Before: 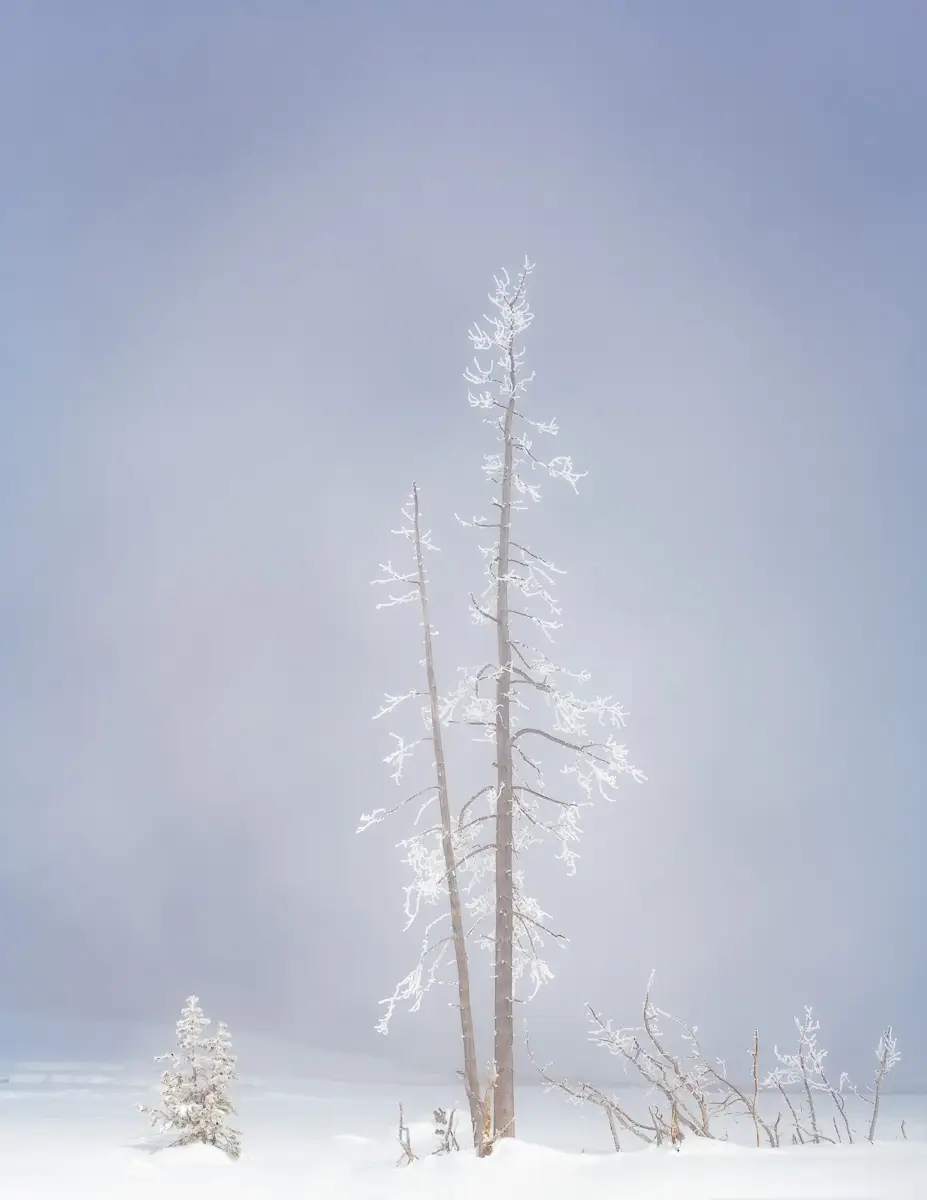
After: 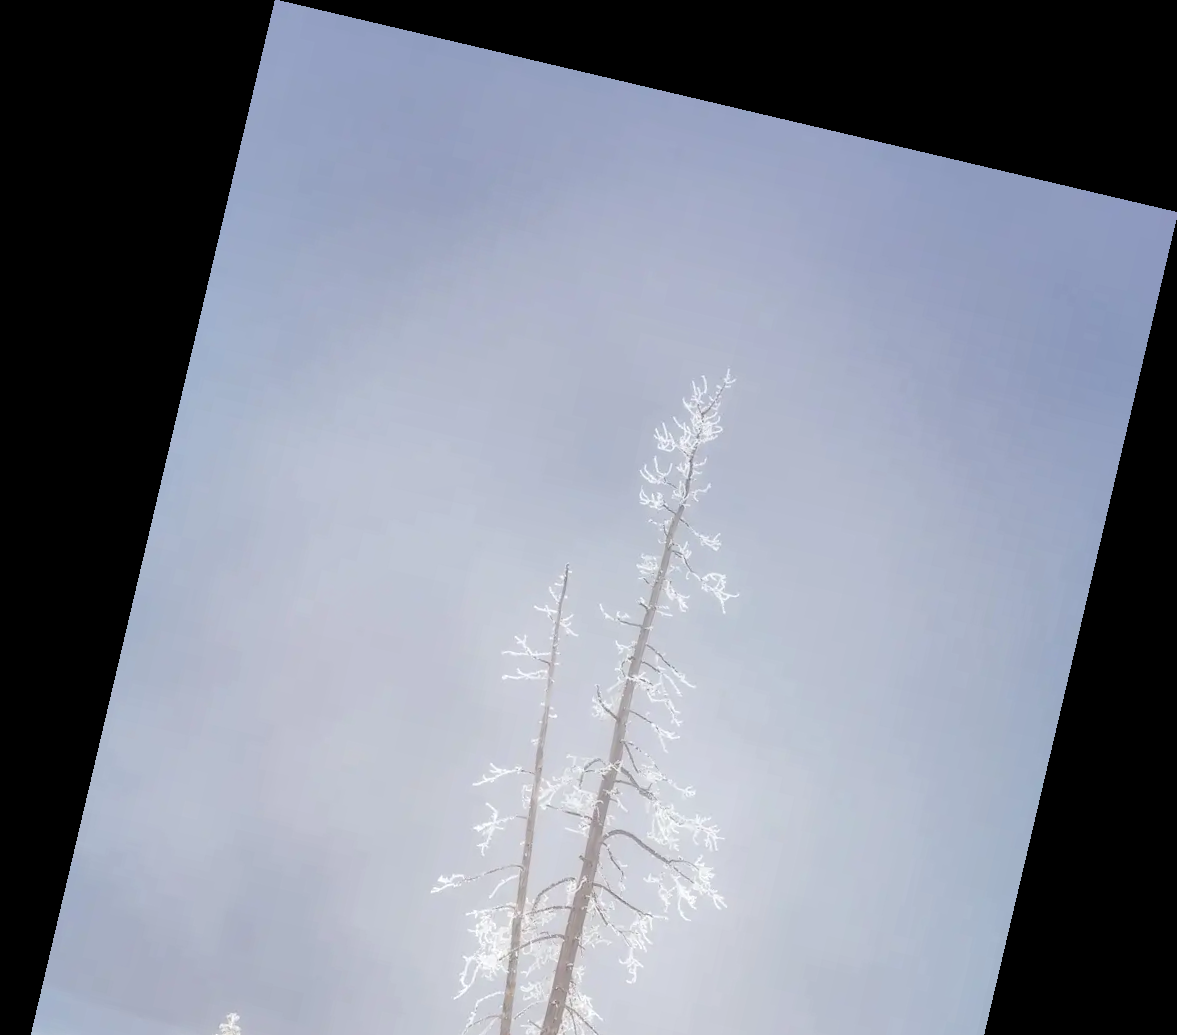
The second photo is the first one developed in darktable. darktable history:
local contrast: highlights 100%, shadows 100%, detail 120%, midtone range 0.2
exposure: compensate highlight preservation false
crop: bottom 24.988%
rotate and perspective: rotation 13.27°, automatic cropping off
